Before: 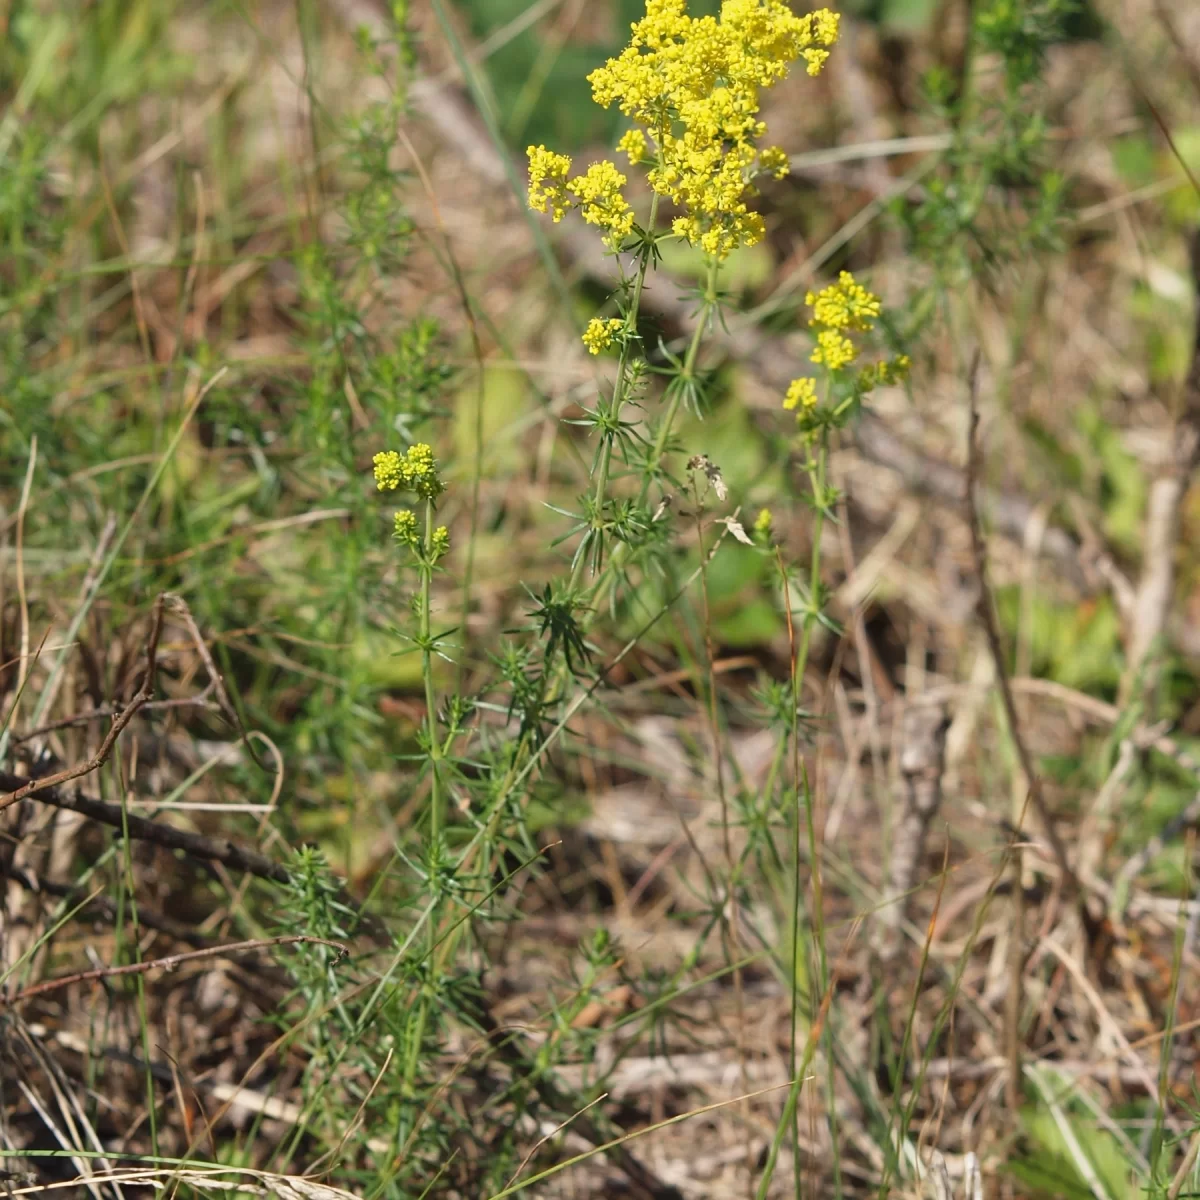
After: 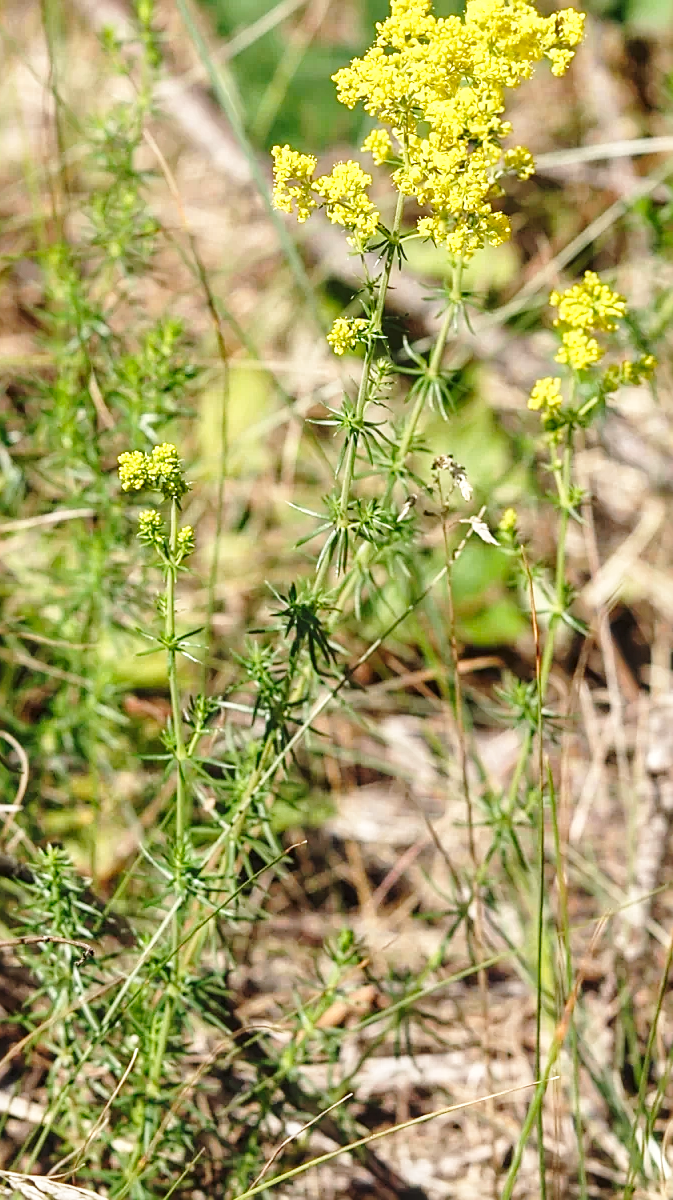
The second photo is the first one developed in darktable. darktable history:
sharpen: on, module defaults
crop: left 21.323%, right 22.573%
local contrast: on, module defaults
base curve: curves: ch0 [(0, 0) (0.028, 0.03) (0.121, 0.232) (0.46, 0.748) (0.859, 0.968) (1, 1)], preserve colors none
